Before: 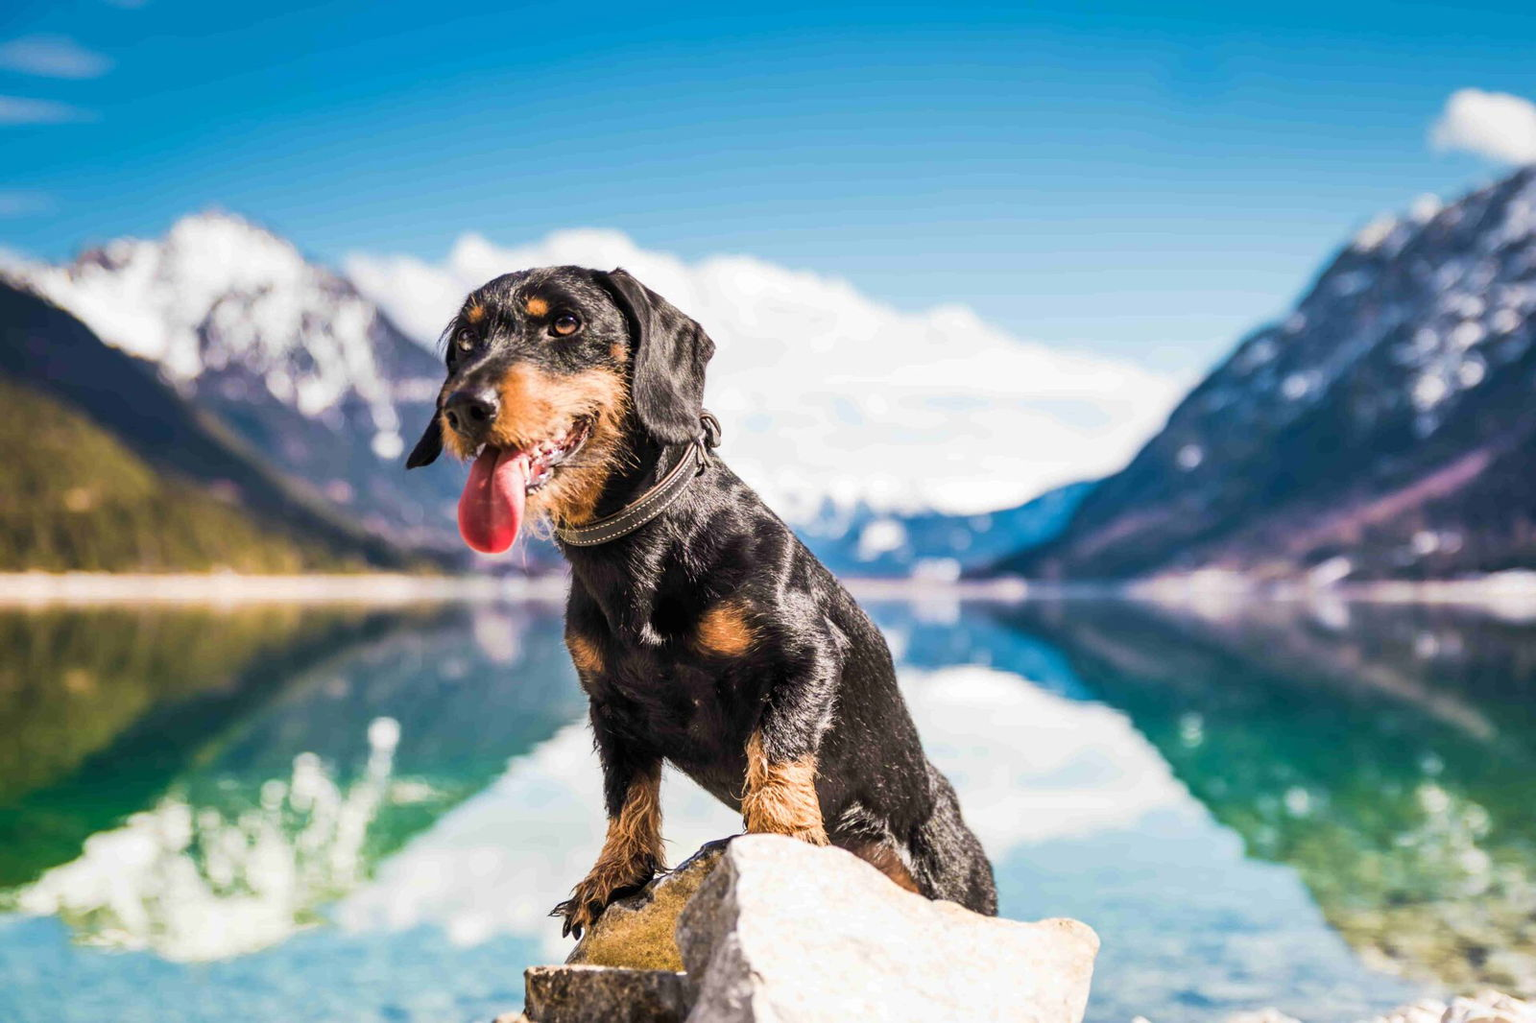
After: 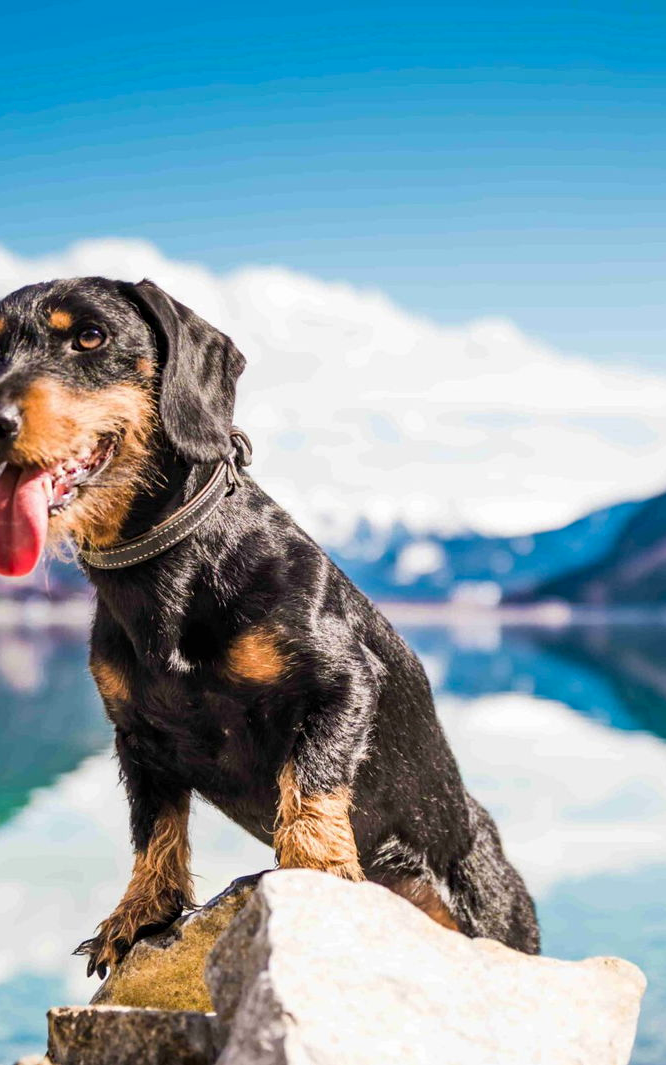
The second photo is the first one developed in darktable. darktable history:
haze removal: compatibility mode true, adaptive false
crop: left 31.229%, right 27.105%
